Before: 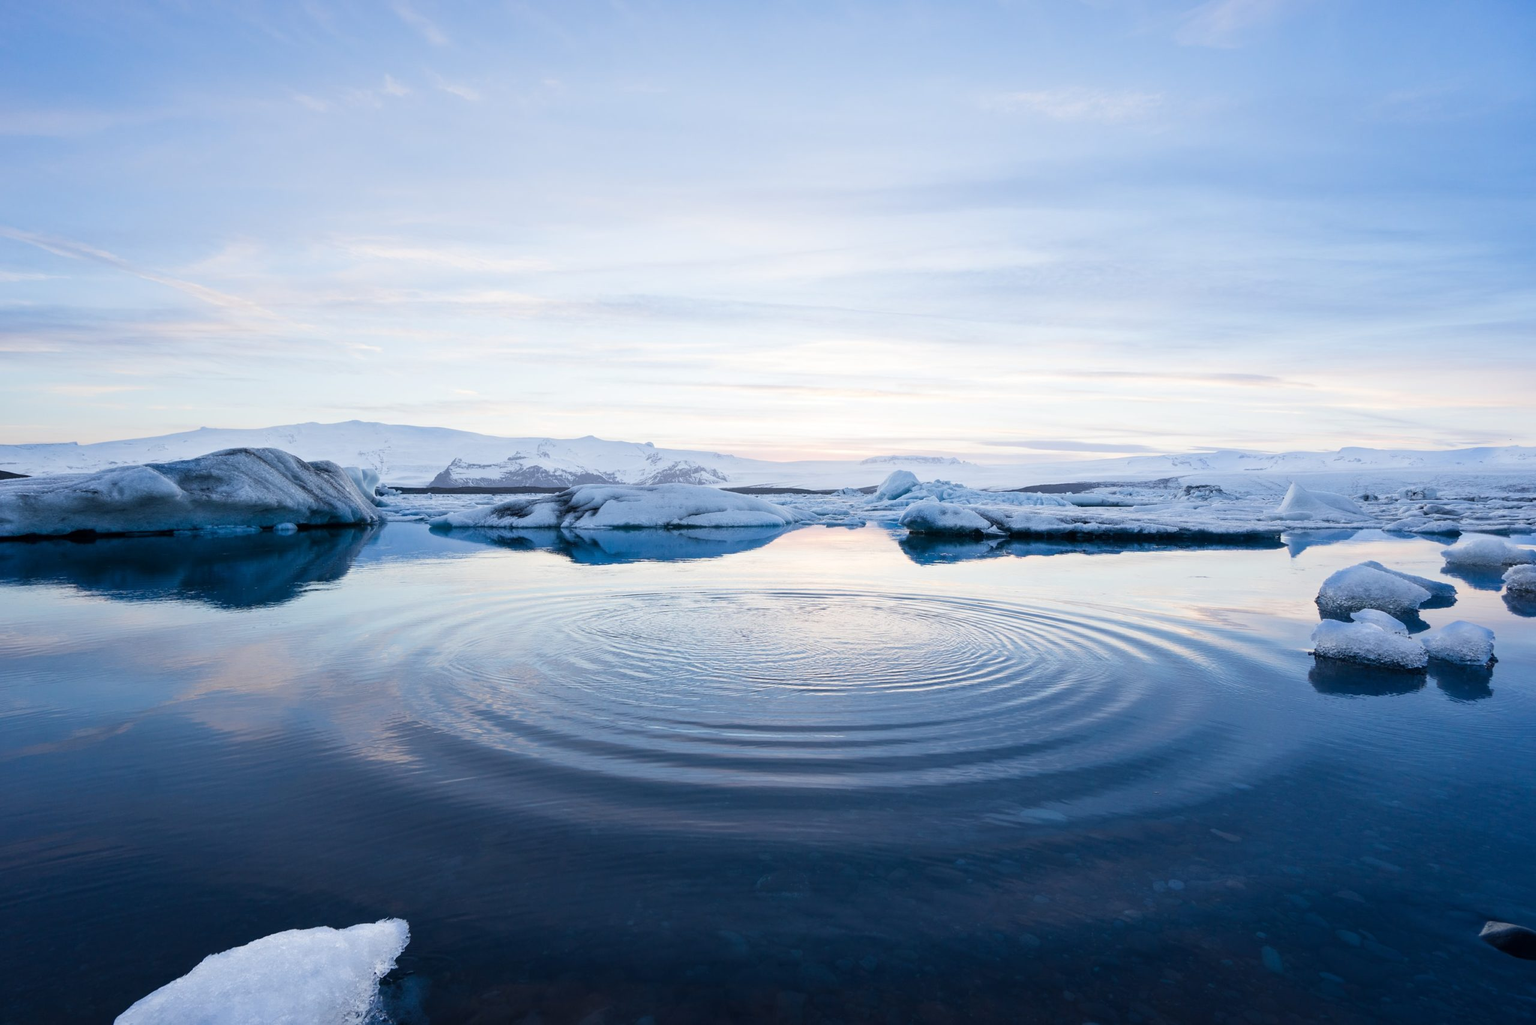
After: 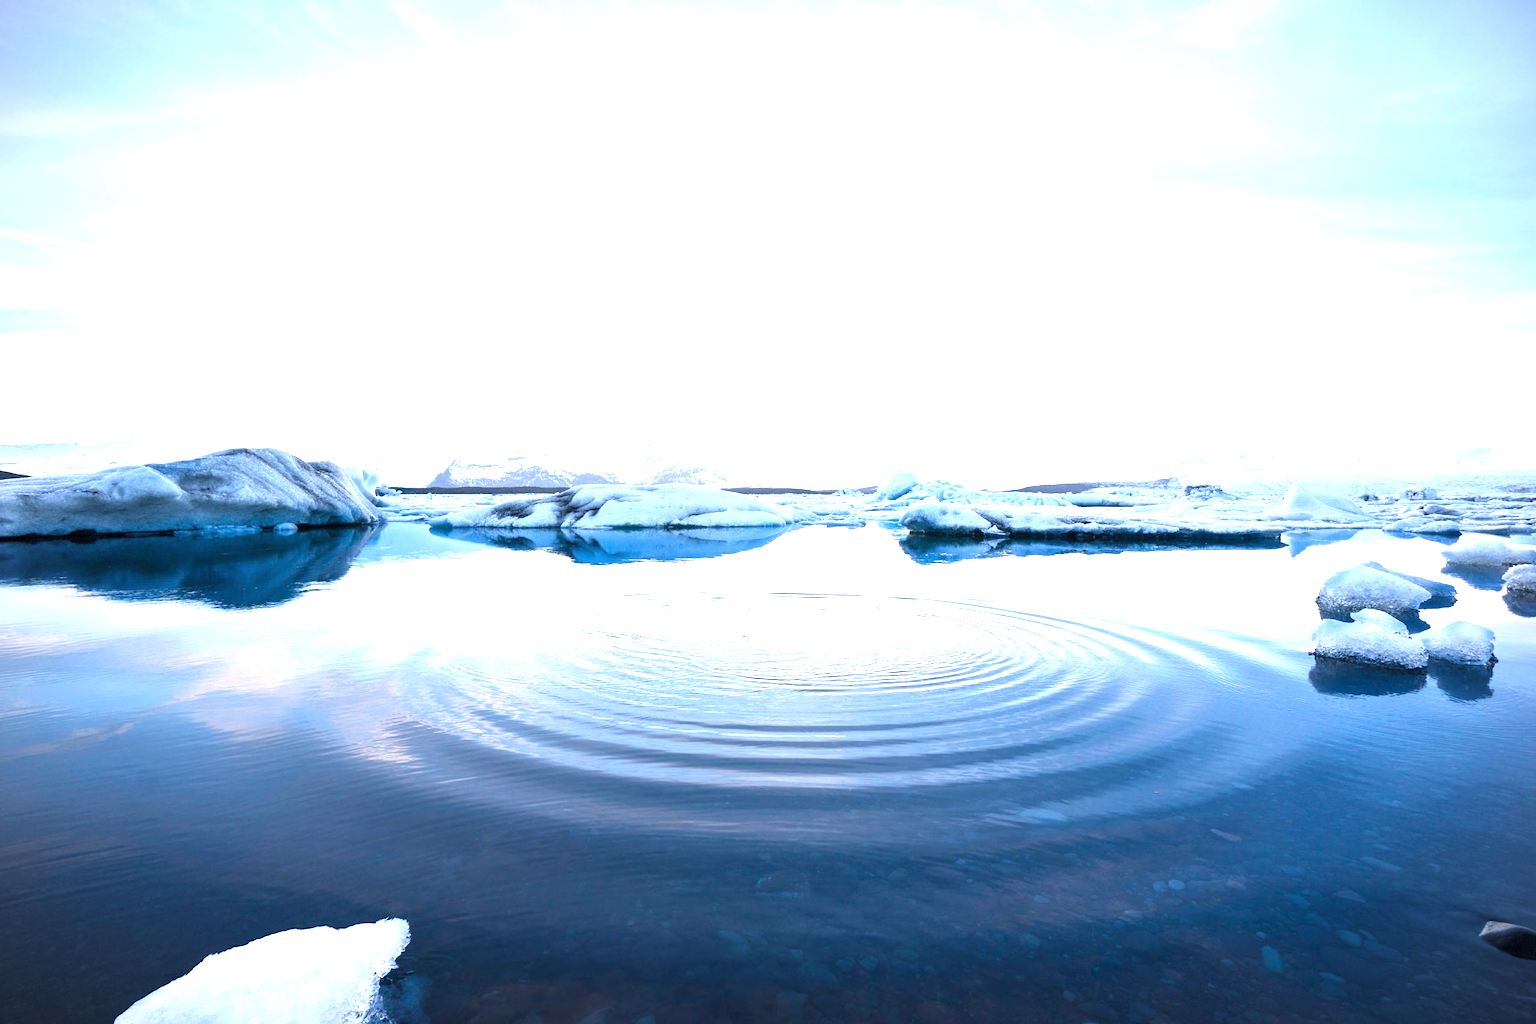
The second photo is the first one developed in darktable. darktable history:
exposure: black level correction 0, exposure 1.472 EV, compensate exposure bias true, compensate highlight preservation false
vignetting: fall-off radius 61.14%, dithering 8-bit output
